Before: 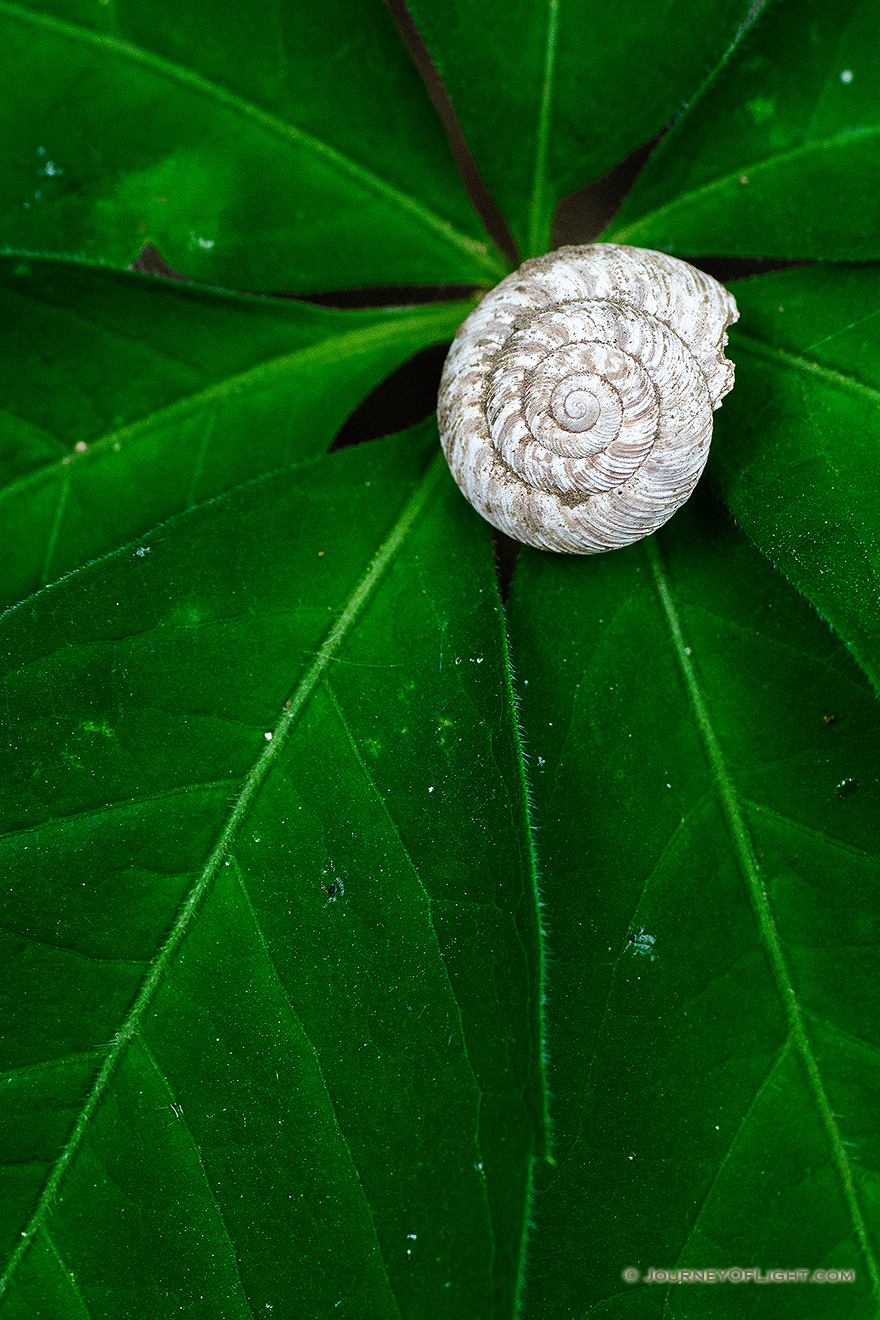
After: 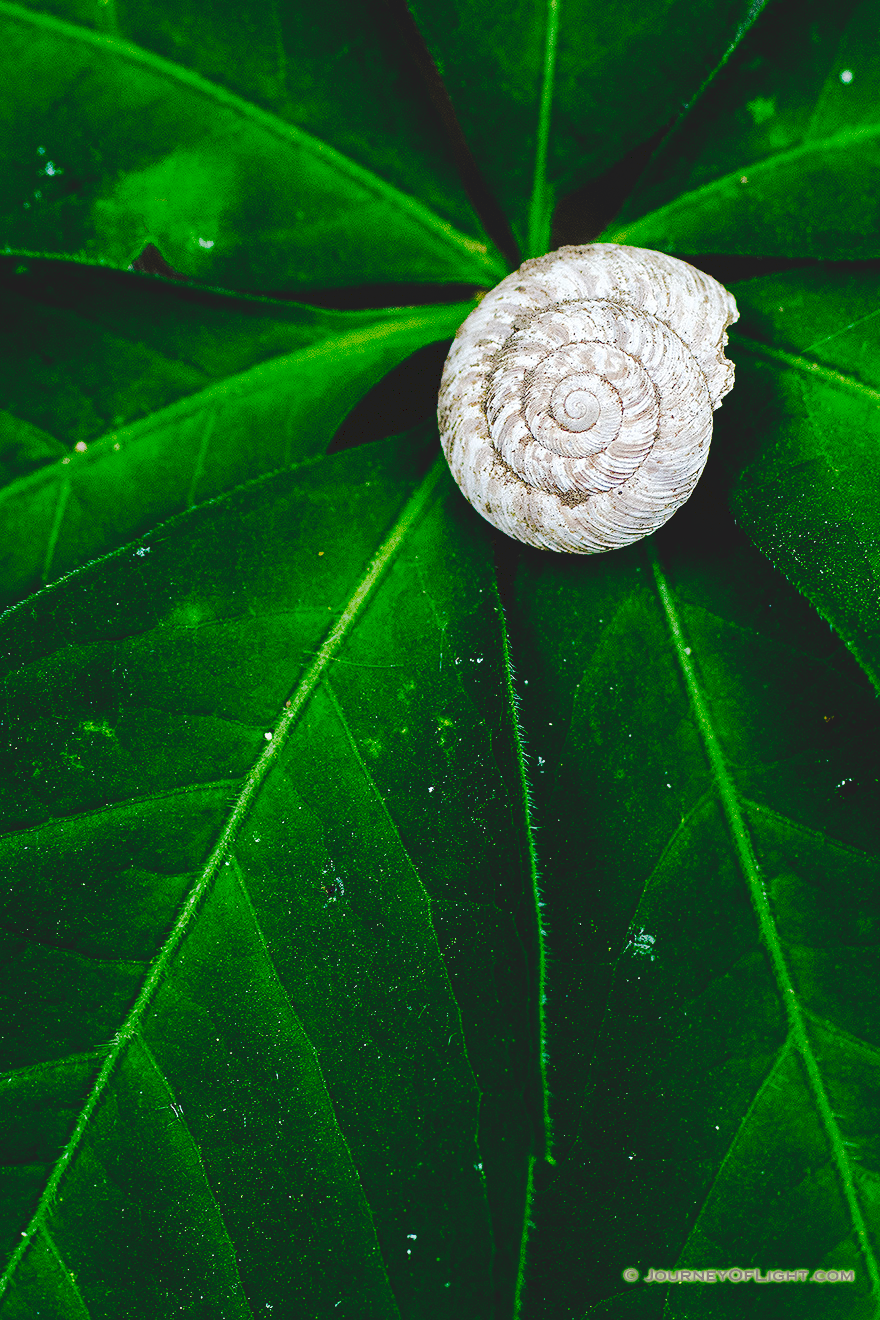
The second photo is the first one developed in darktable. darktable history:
tone curve: curves: ch0 [(0, 0) (0.003, 0.117) (0.011, 0.115) (0.025, 0.116) (0.044, 0.116) (0.069, 0.112) (0.1, 0.113) (0.136, 0.127) (0.177, 0.148) (0.224, 0.191) (0.277, 0.249) (0.335, 0.363) (0.399, 0.479) (0.468, 0.589) (0.543, 0.664) (0.623, 0.733) (0.709, 0.799) (0.801, 0.852) (0.898, 0.914) (1, 1)], preserve colors none
